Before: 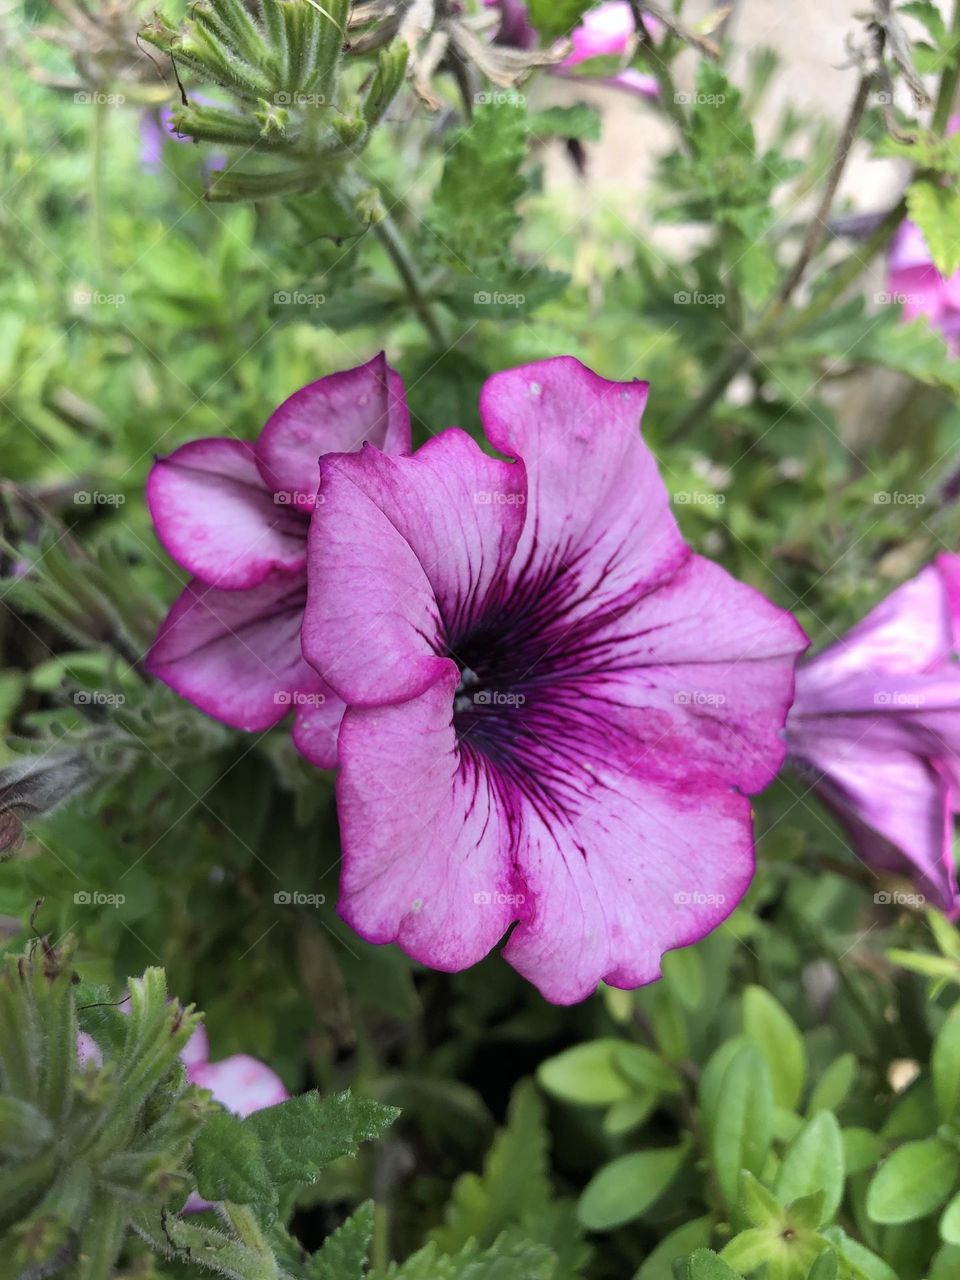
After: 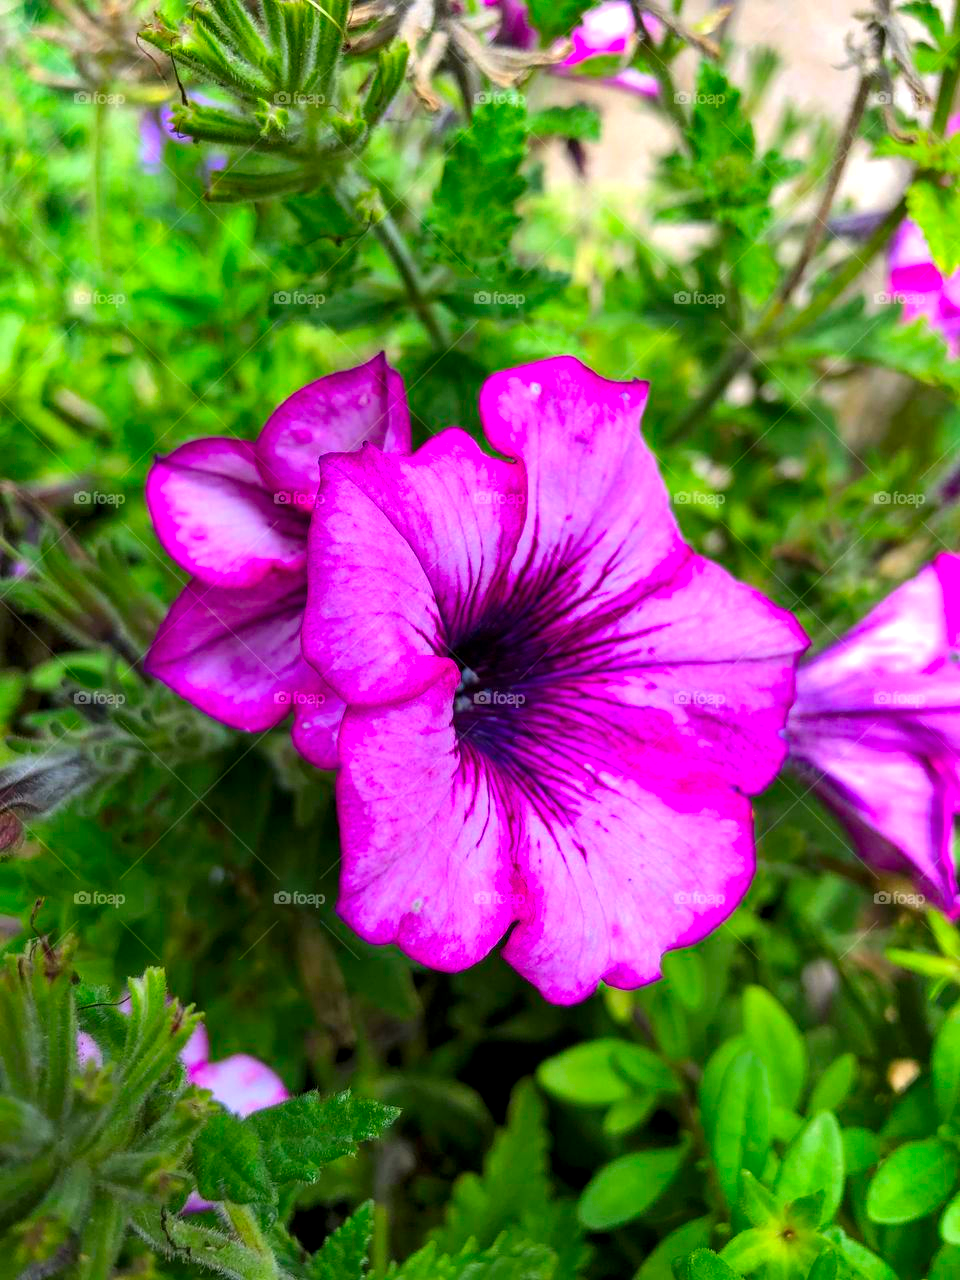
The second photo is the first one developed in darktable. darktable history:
local contrast: detail 130%
color correction: highlights b* 0.045, saturation 2.18
